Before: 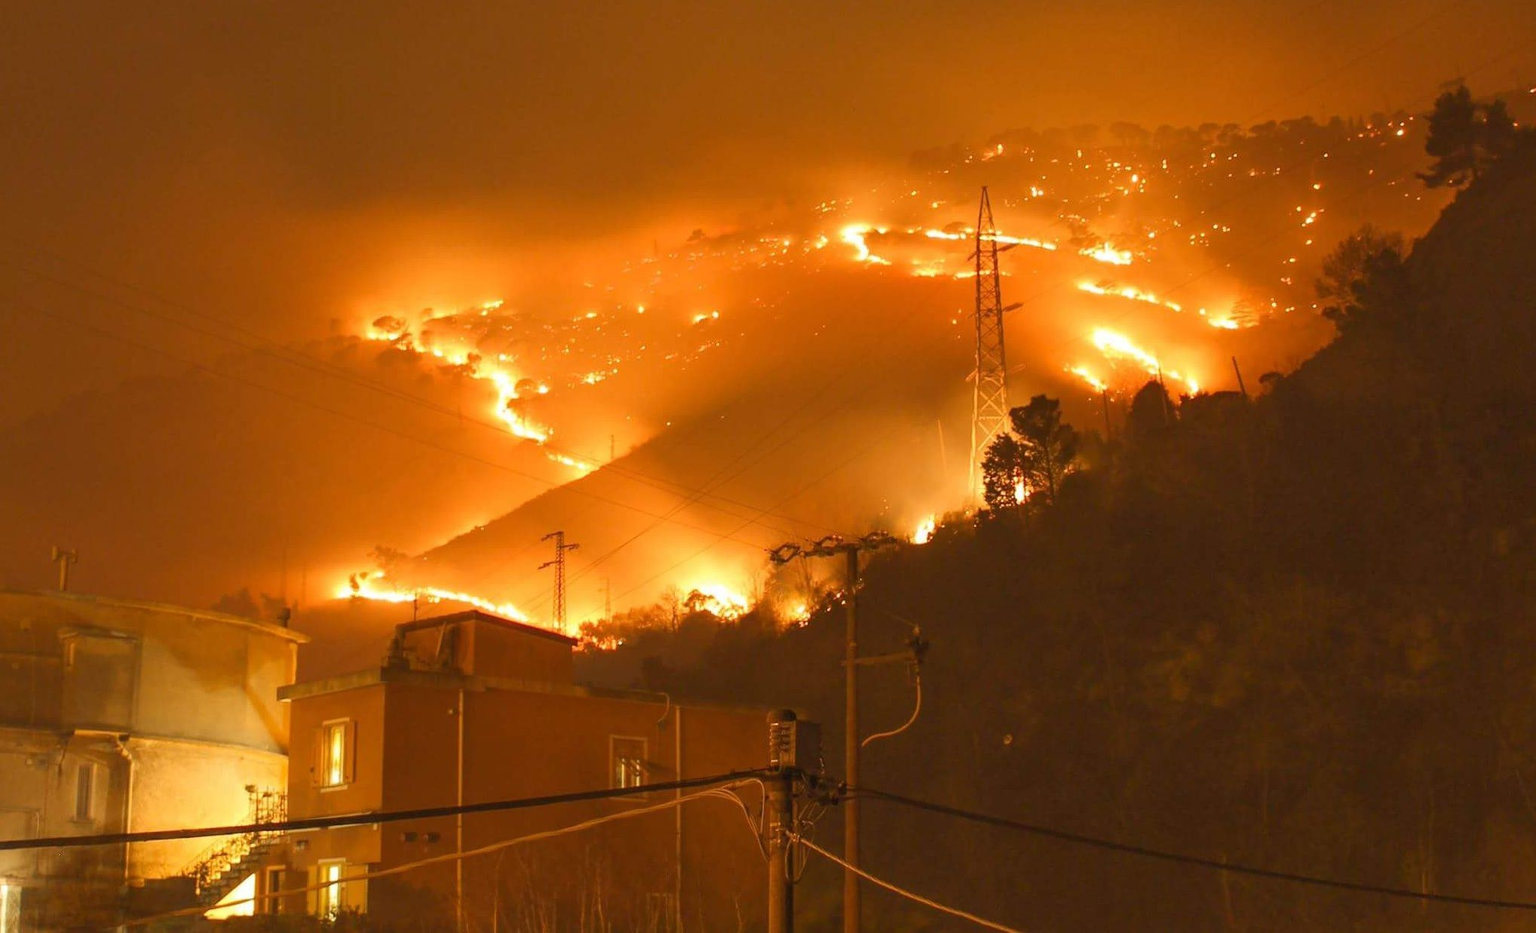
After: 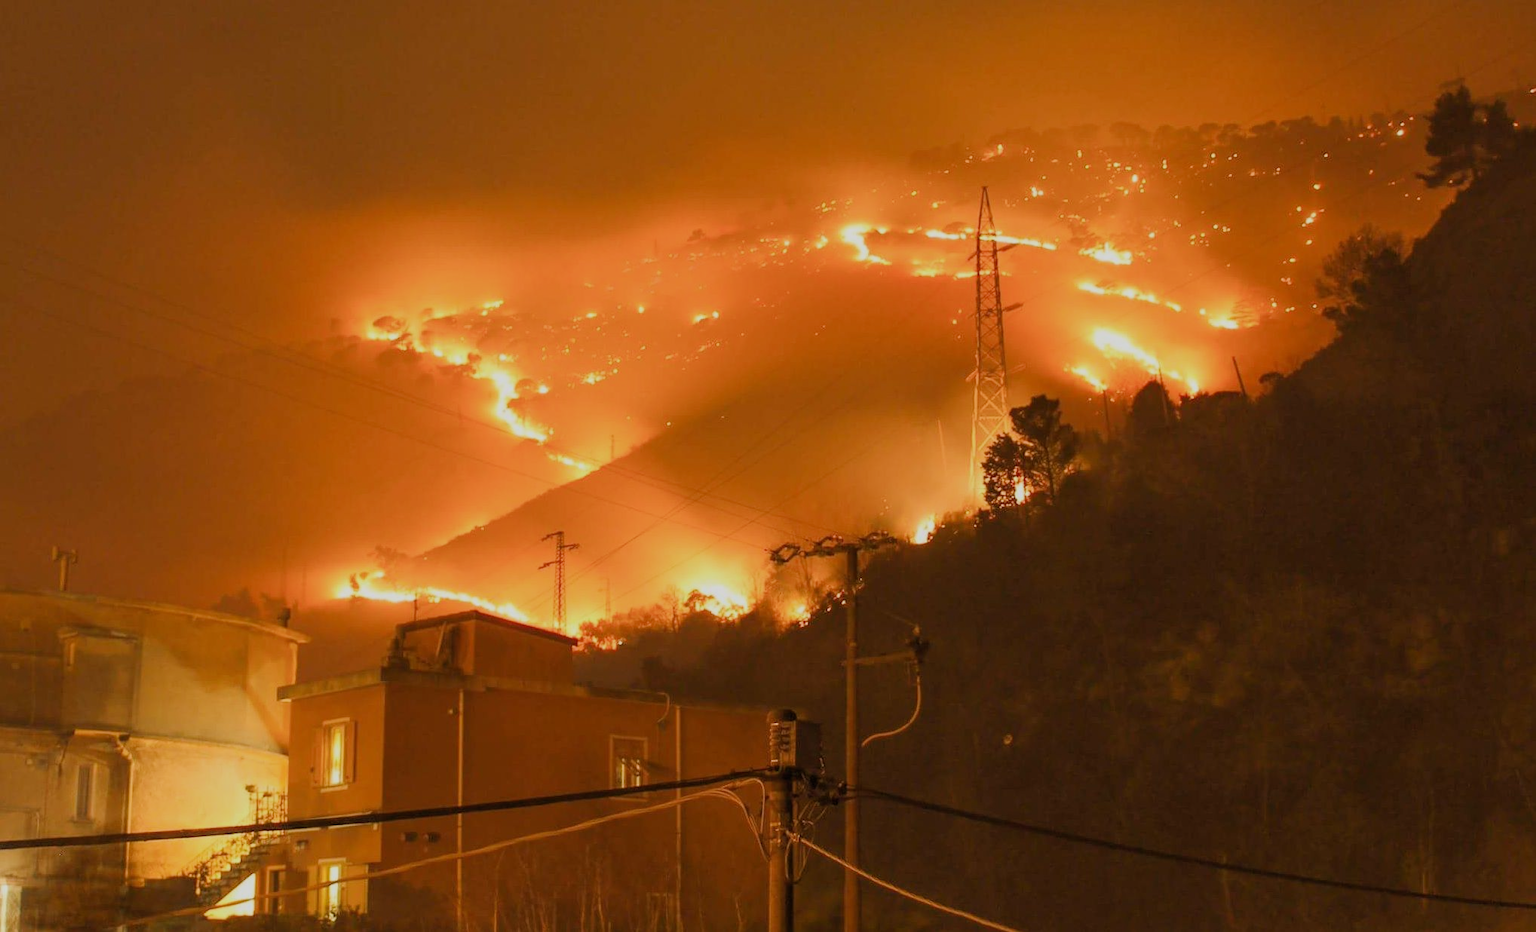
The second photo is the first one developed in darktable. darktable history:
tone equalizer: on, module defaults
filmic rgb: black relative exposure -7.65 EV, white relative exposure 4.56 EV, hardness 3.61
